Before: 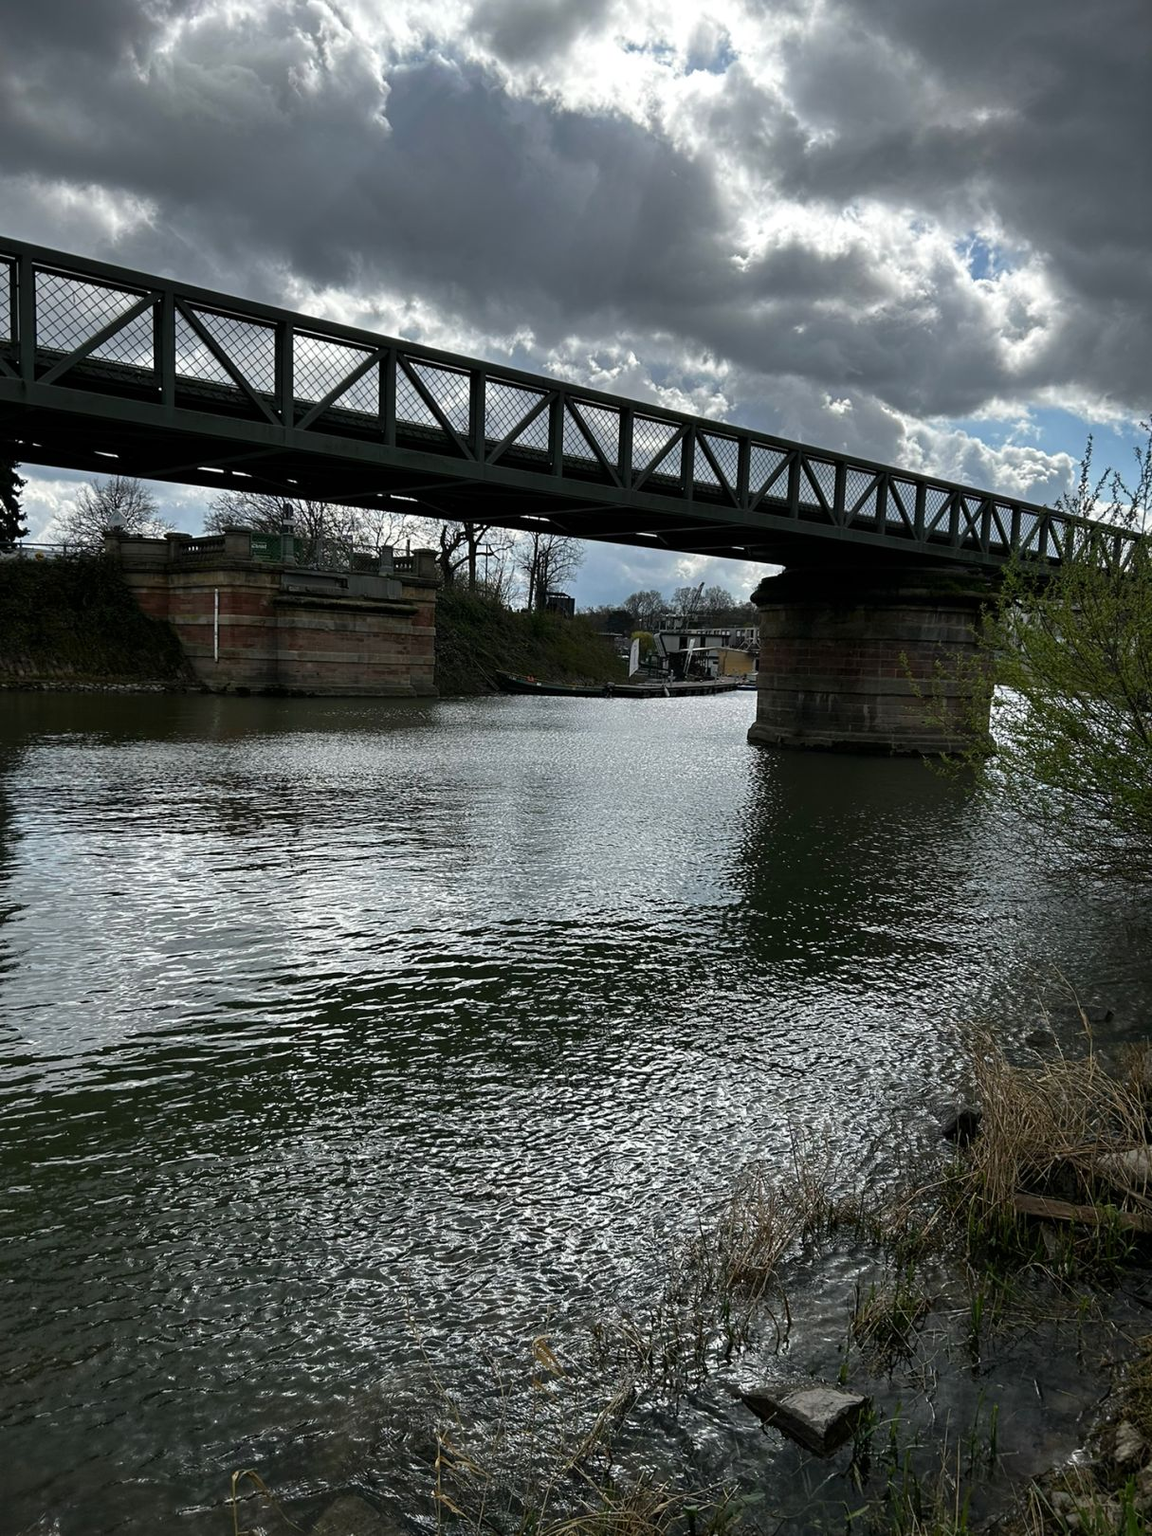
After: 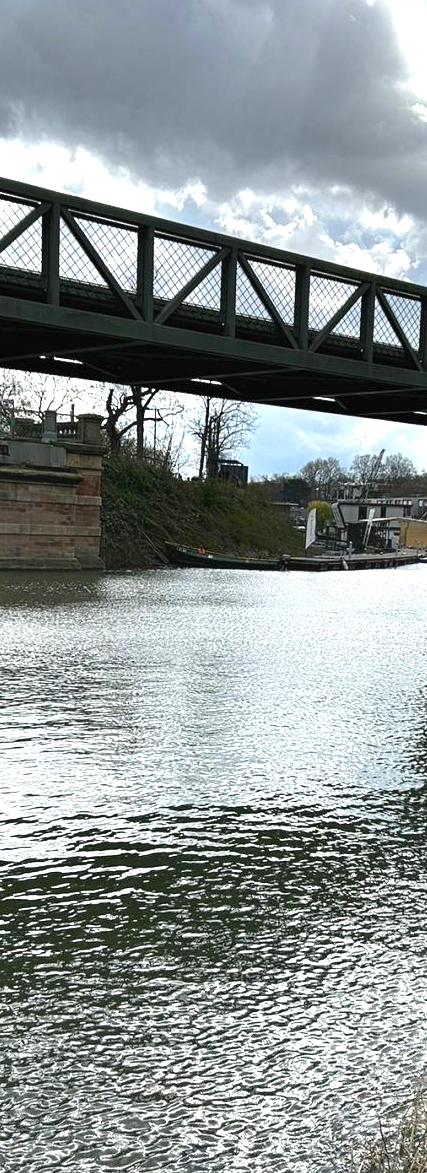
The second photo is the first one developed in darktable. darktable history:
crop and rotate: left 29.476%, top 10.214%, right 35.32%, bottom 17.333%
exposure: black level correction 0, exposure 1.173 EV, compensate exposure bias true, compensate highlight preservation false
contrast equalizer: y [[0.439, 0.44, 0.442, 0.457, 0.493, 0.498], [0.5 ×6], [0.5 ×6], [0 ×6], [0 ×6]]
